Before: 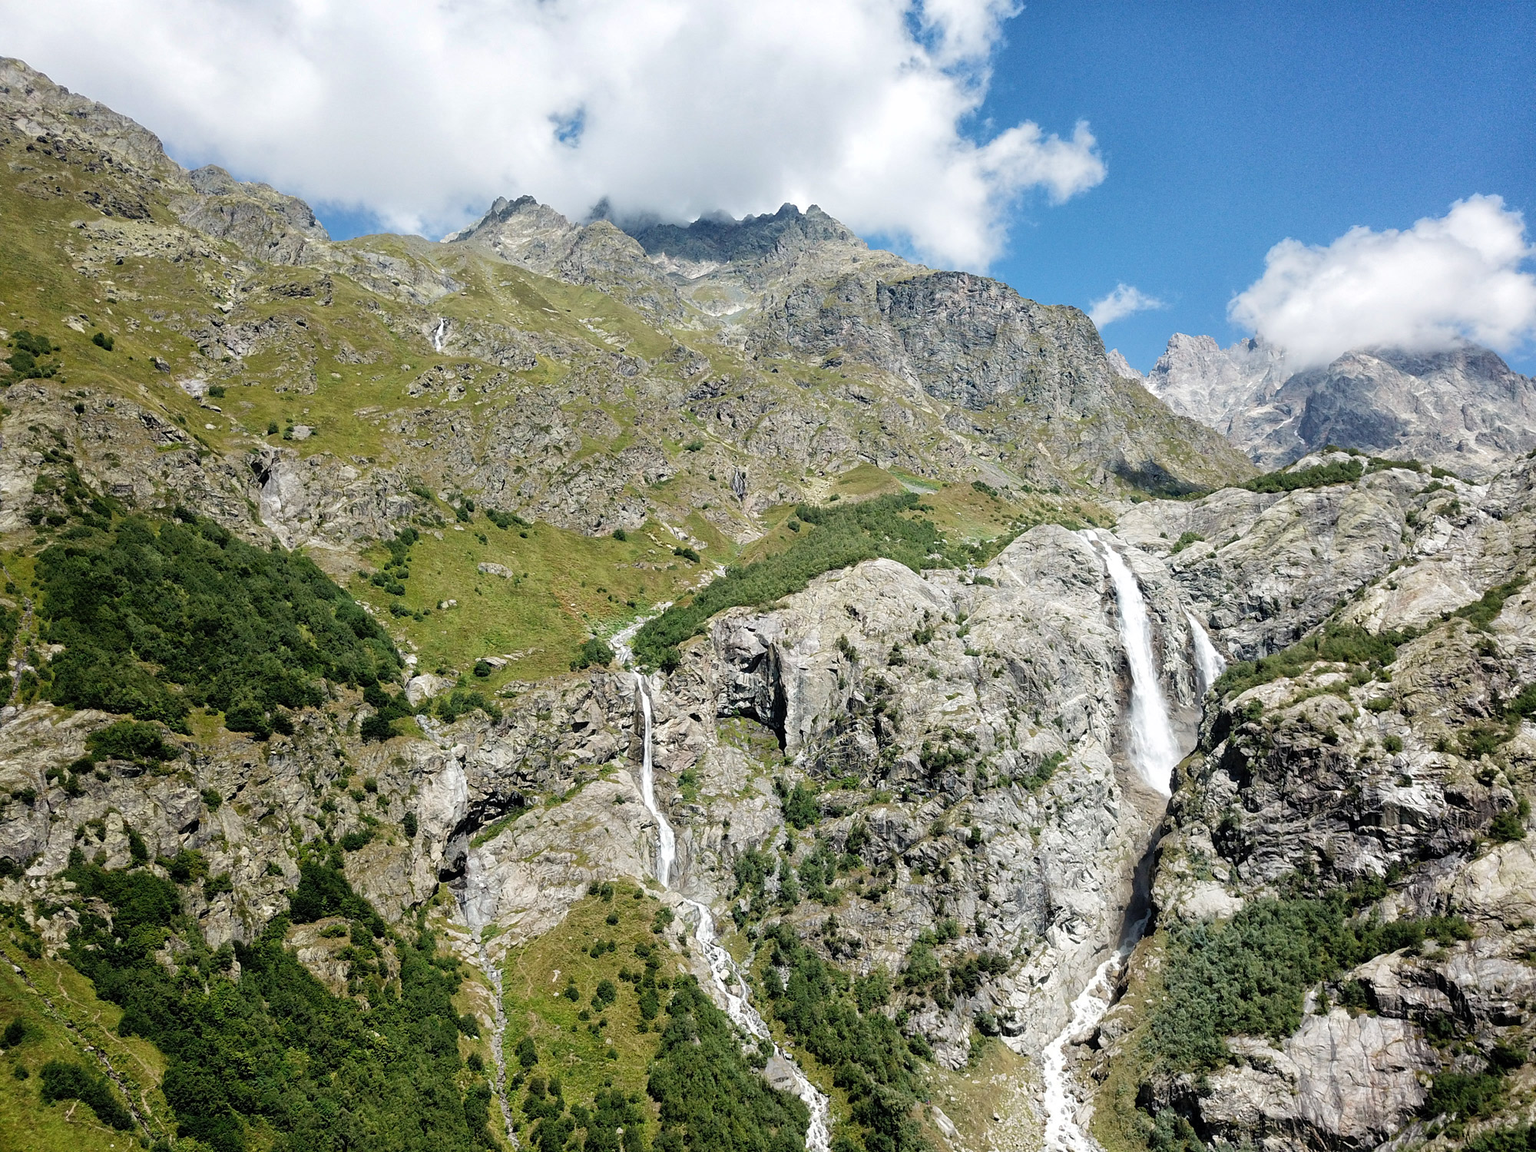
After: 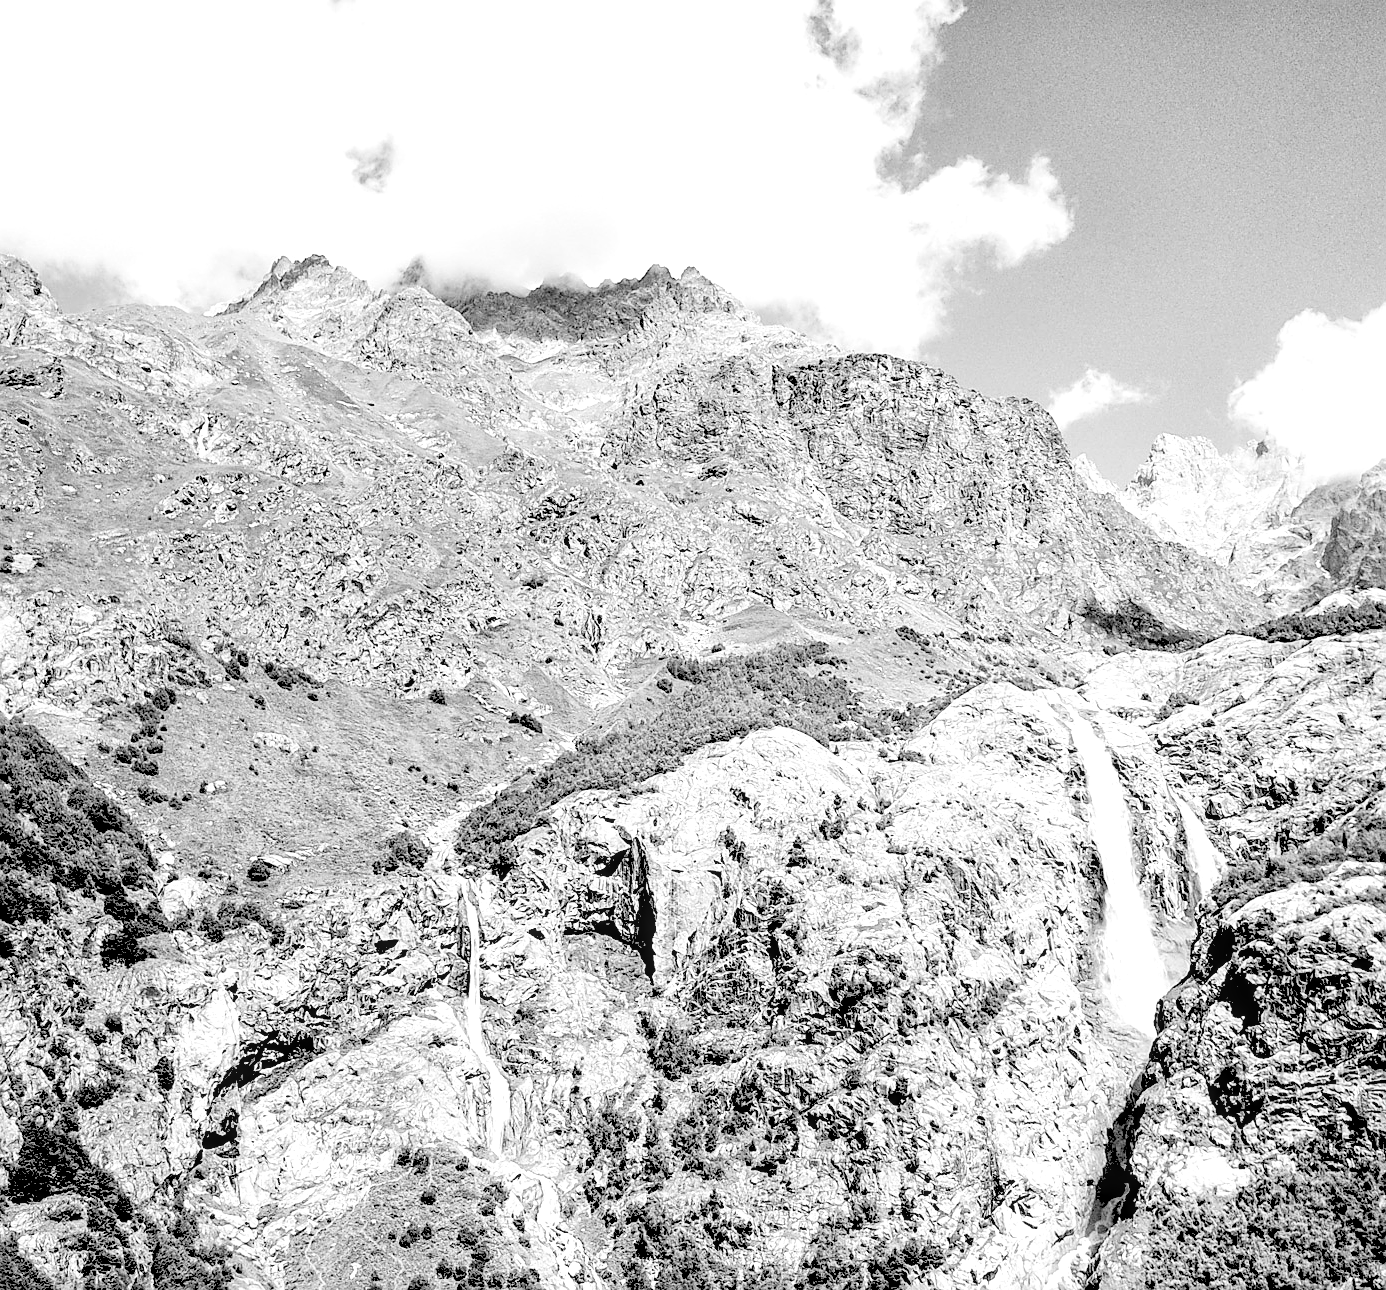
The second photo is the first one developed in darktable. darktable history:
white balance: red 1.138, green 0.996, blue 0.812
exposure: black level correction 0.005, exposure 0.417 EV, compensate highlight preservation false
rgb levels: levels [[0.027, 0.429, 0.996], [0, 0.5, 1], [0, 0.5, 1]]
crop: left 18.479%, right 12.2%, bottom 13.971%
sharpen: on, module defaults
local contrast: detail 150%
contrast brightness saturation: contrast 0.2, brightness 0.16, saturation 0.22
monochrome: on, module defaults
